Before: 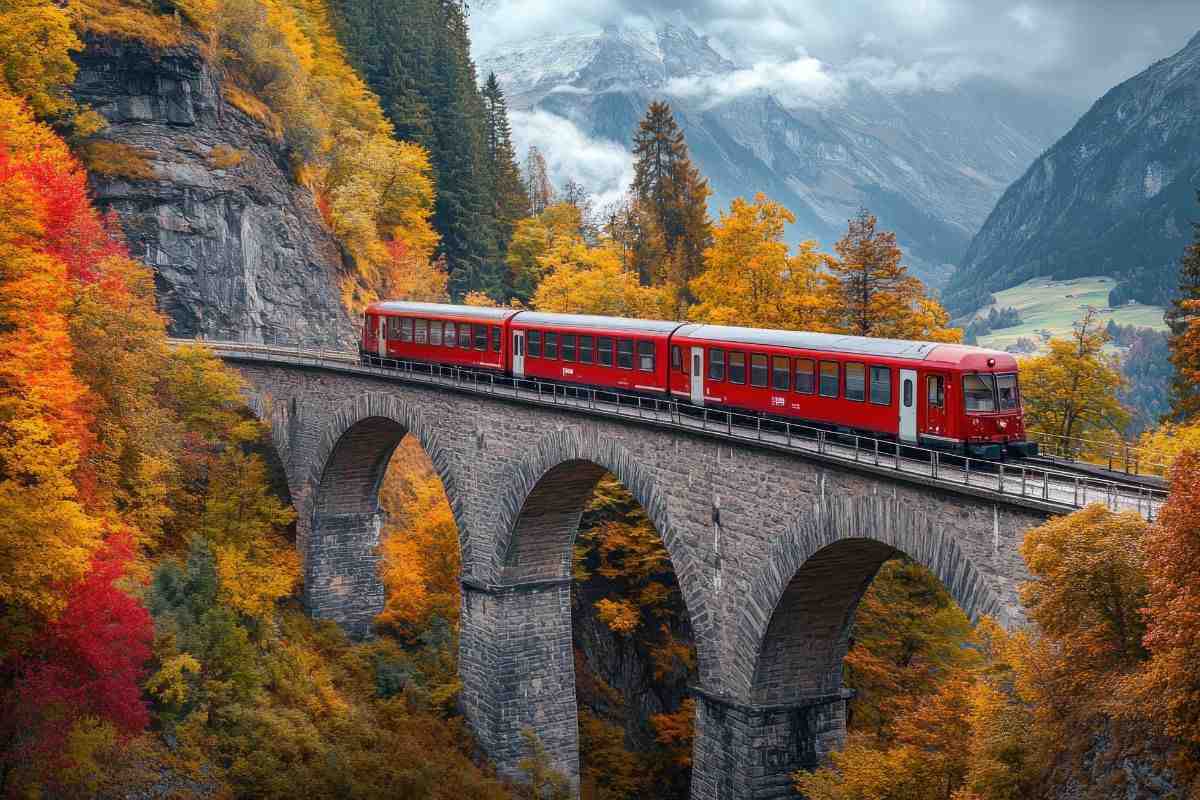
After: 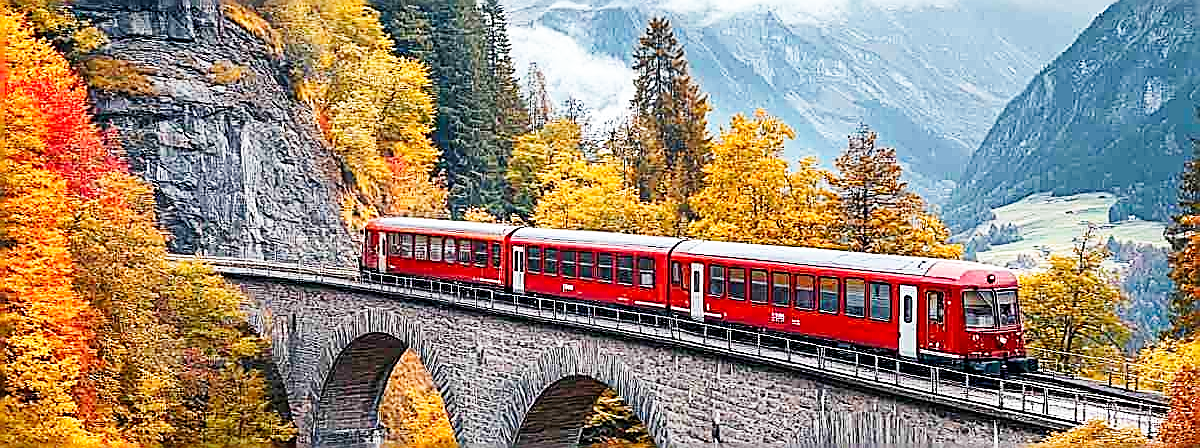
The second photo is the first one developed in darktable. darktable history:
crop and rotate: top 10.544%, bottom 33.437%
base curve: curves: ch0 [(0, 0) (0.005, 0.002) (0.15, 0.3) (0.4, 0.7) (0.75, 0.95) (1, 1)], preserve colors none
sharpen: amount 1.986
